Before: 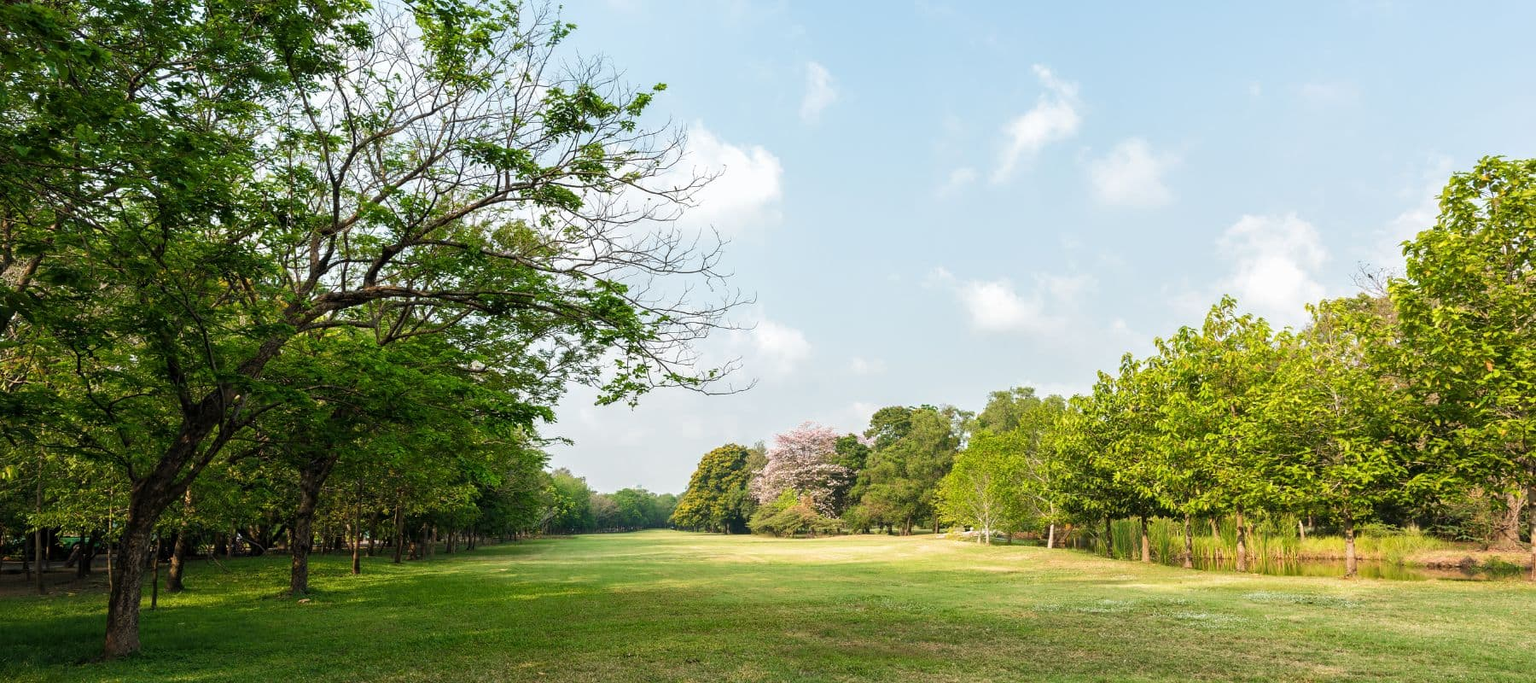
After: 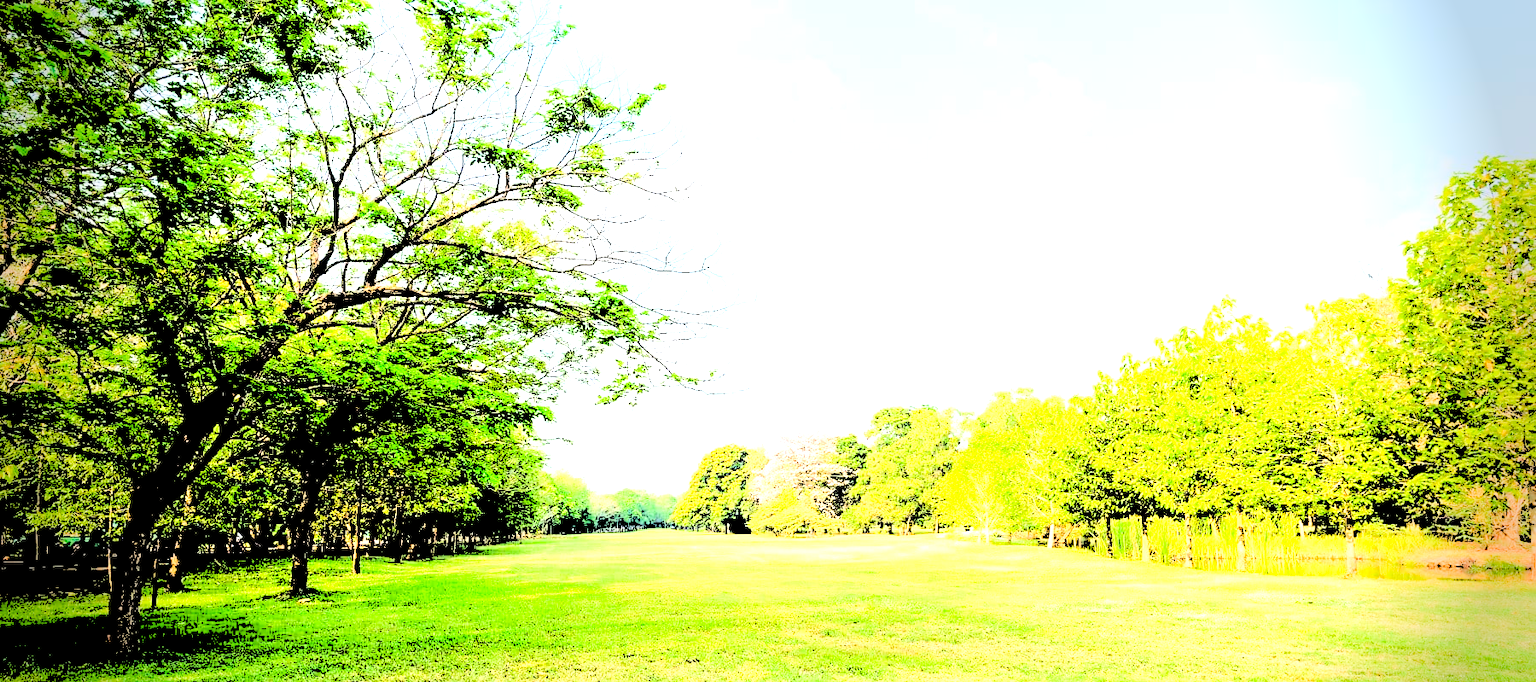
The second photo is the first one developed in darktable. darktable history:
vignetting: fall-off start 76.13%, fall-off radius 26.27%, saturation 0.051, width/height ratio 0.967
levels: levels [0.246, 0.256, 0.506]
sharpen: amount 0.204
